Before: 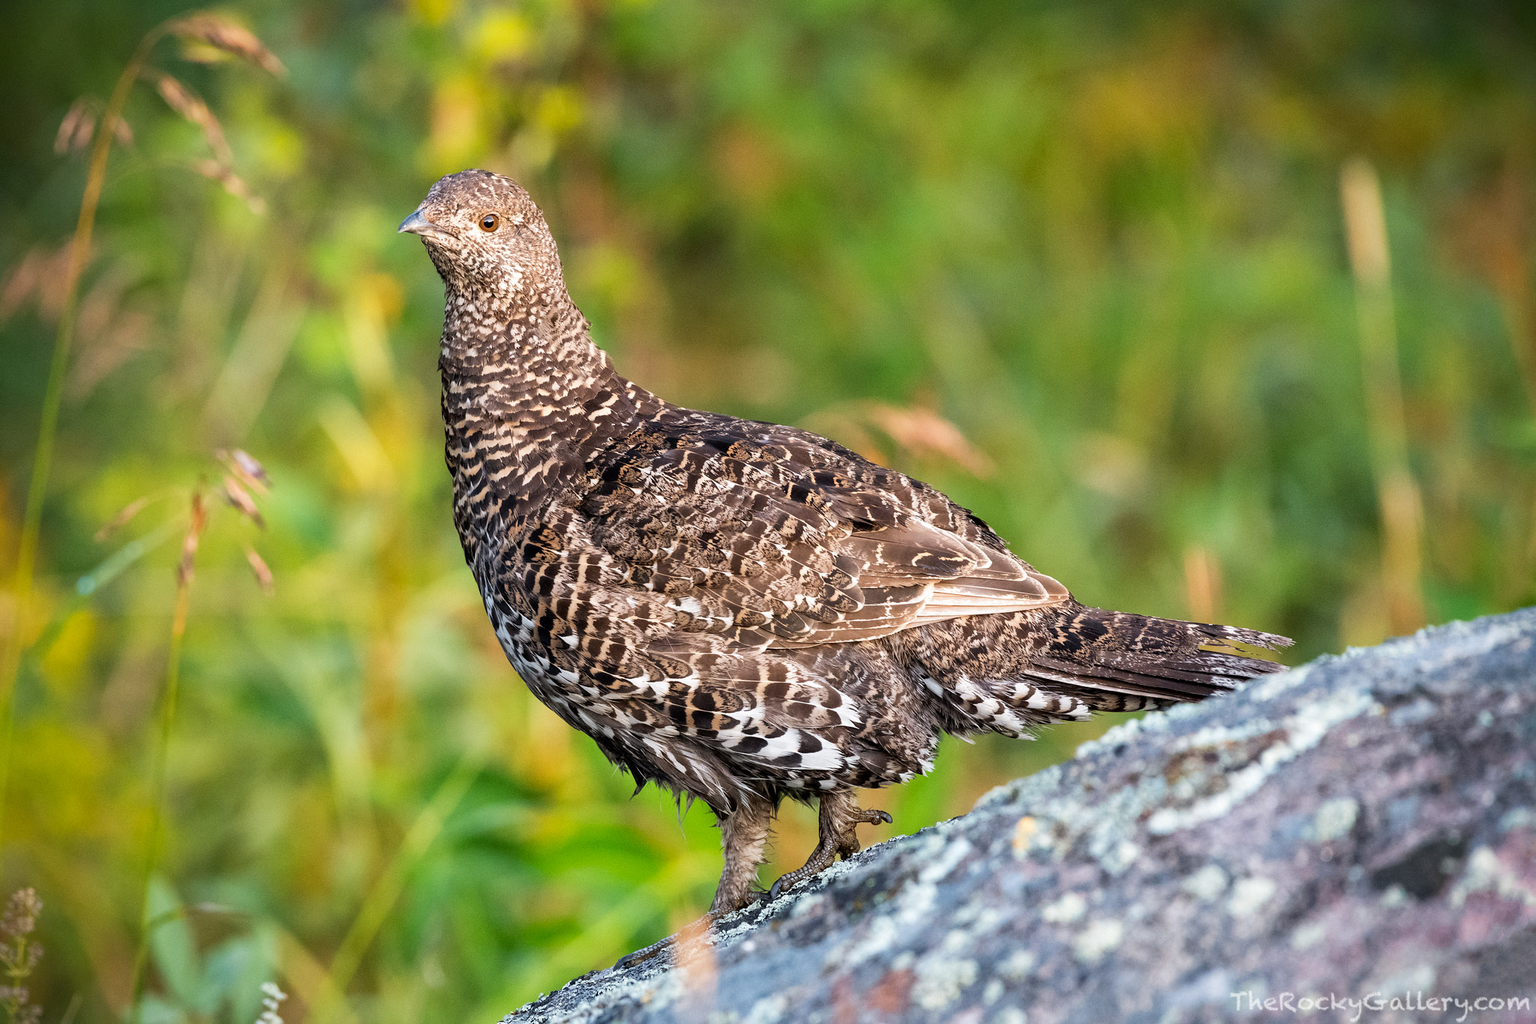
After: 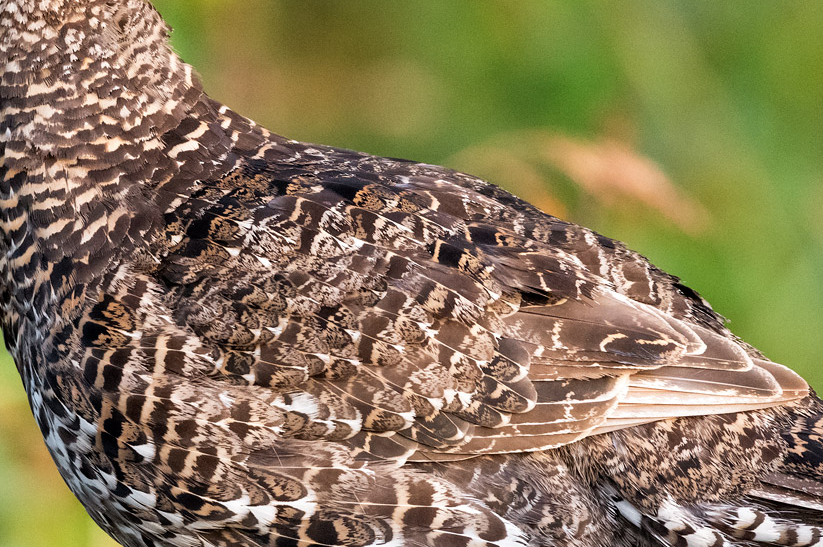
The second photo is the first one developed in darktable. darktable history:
crop: left 30.118%, top 29.585%, right 29.674%, bottom 30.271%
